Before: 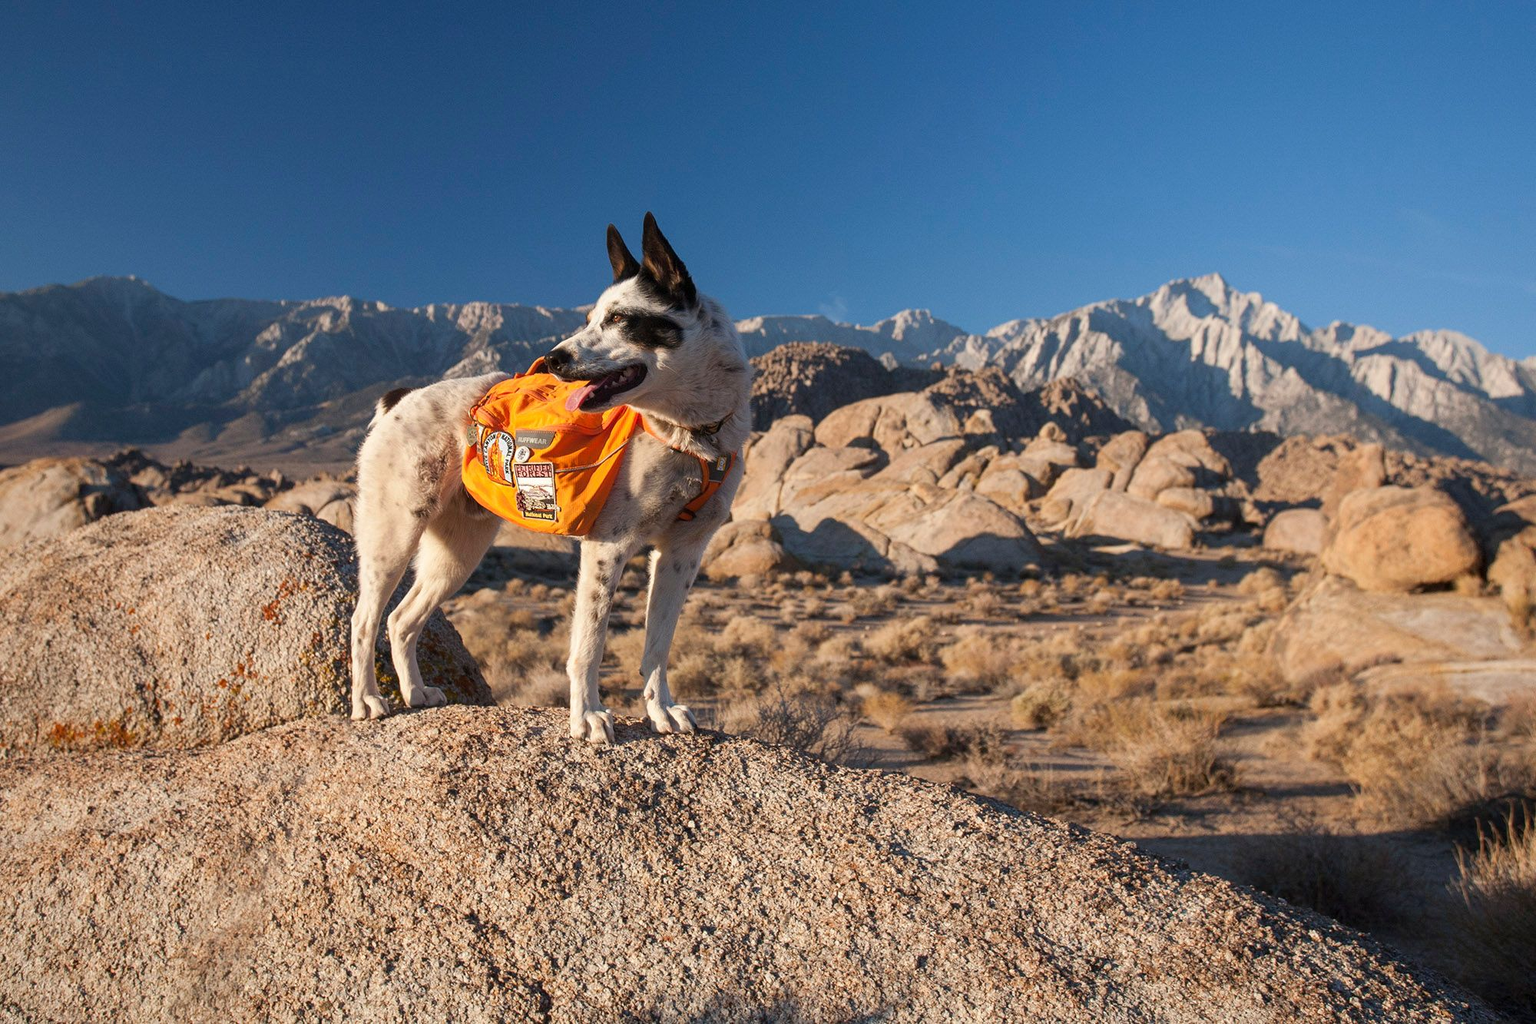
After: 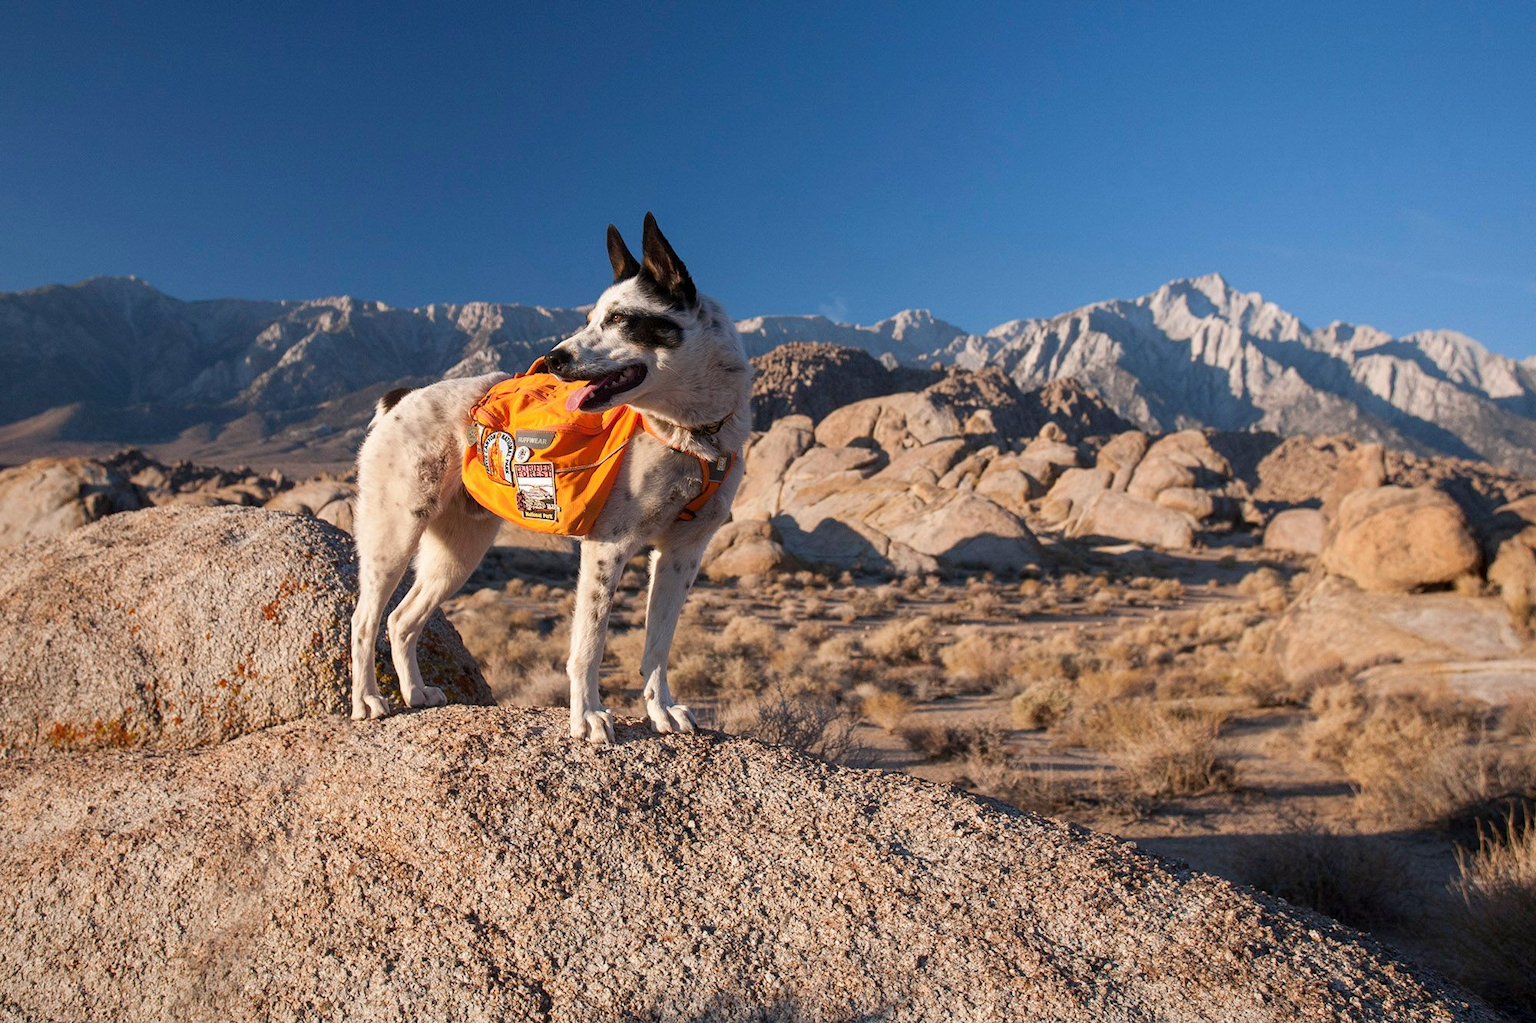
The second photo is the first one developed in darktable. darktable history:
color calibration: illuminant custom, x 0.349, y 0.365, temperature 4964.6 K, gamut compression 0.996
exposure: black level correction 0.001, compensate exposure bias true, compensate highlight preservation false
